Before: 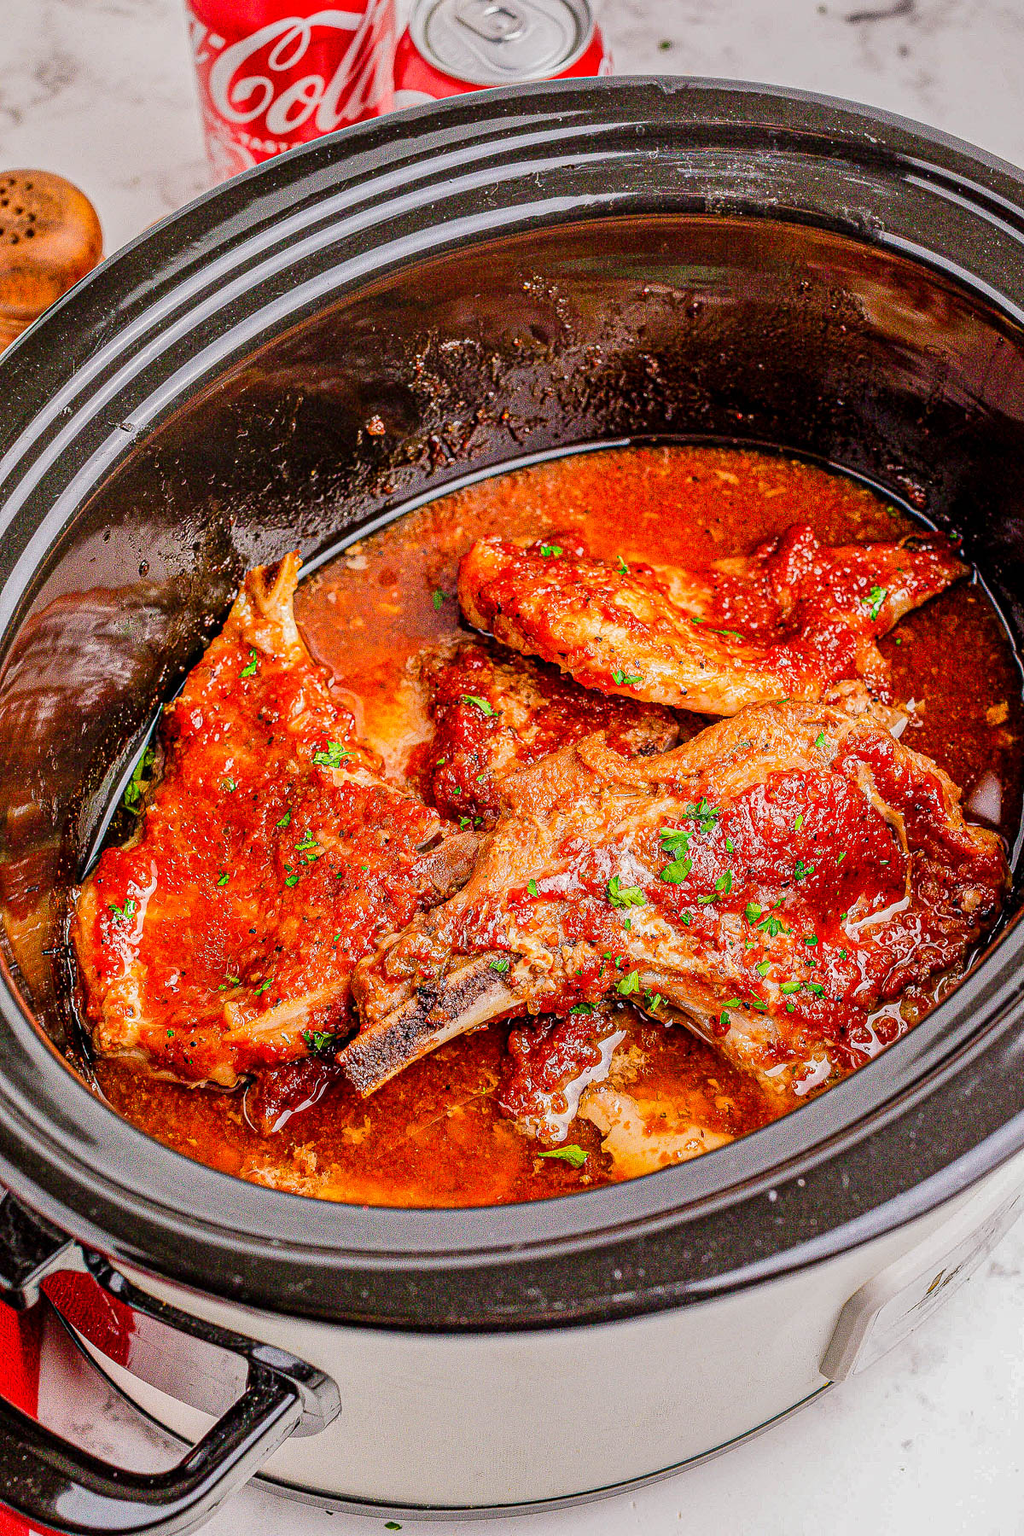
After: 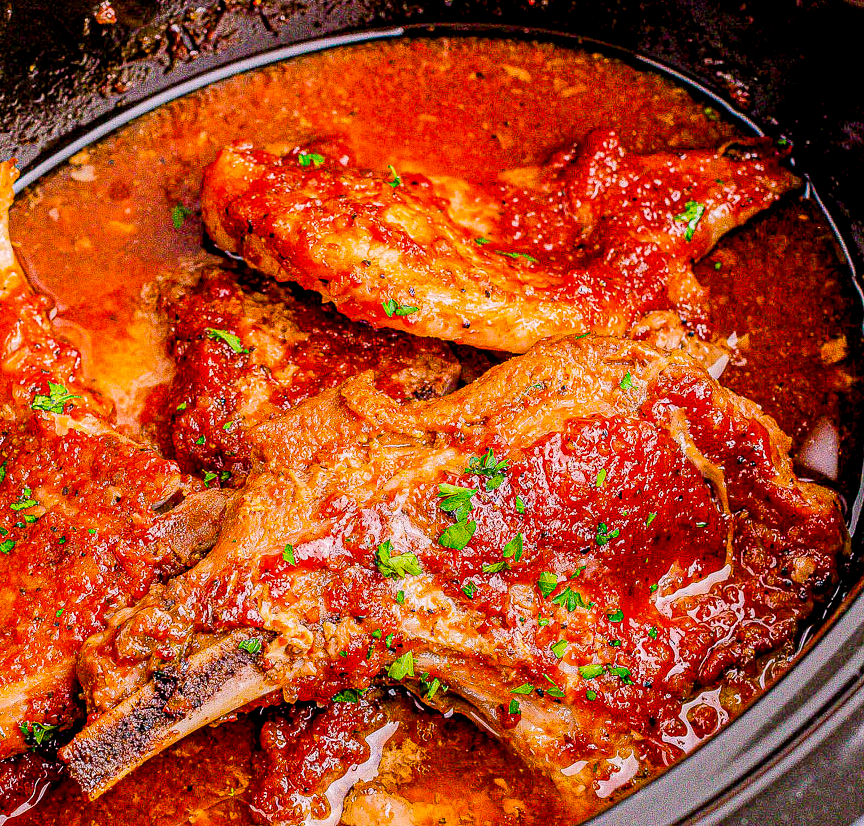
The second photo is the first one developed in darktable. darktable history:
color balance rgb: shadows lift › chroma 2%, shadows lift › hue 217.2°, power › chroma 0.25%, power › hue 60°, highlights gain › chroma 1.5%, highlights gain › hue 309.6°, global offset › luminance -0.5%, perceptual saturation grading › global saturation 15%, global vibrance 20%
crop and rotate: left 27.938%, top 27.046%, bottom 27.046%
